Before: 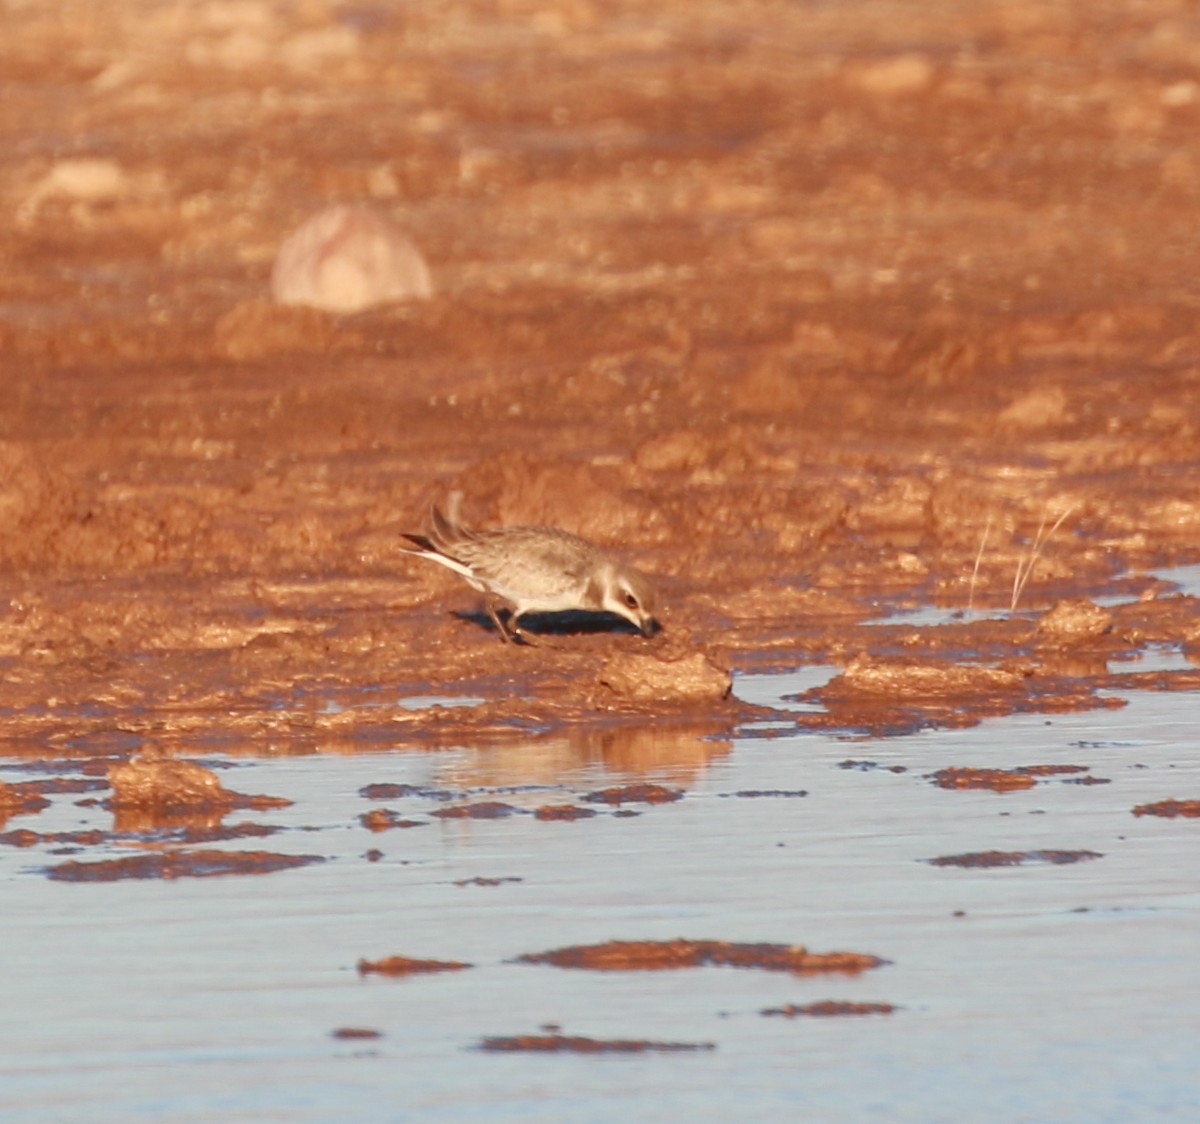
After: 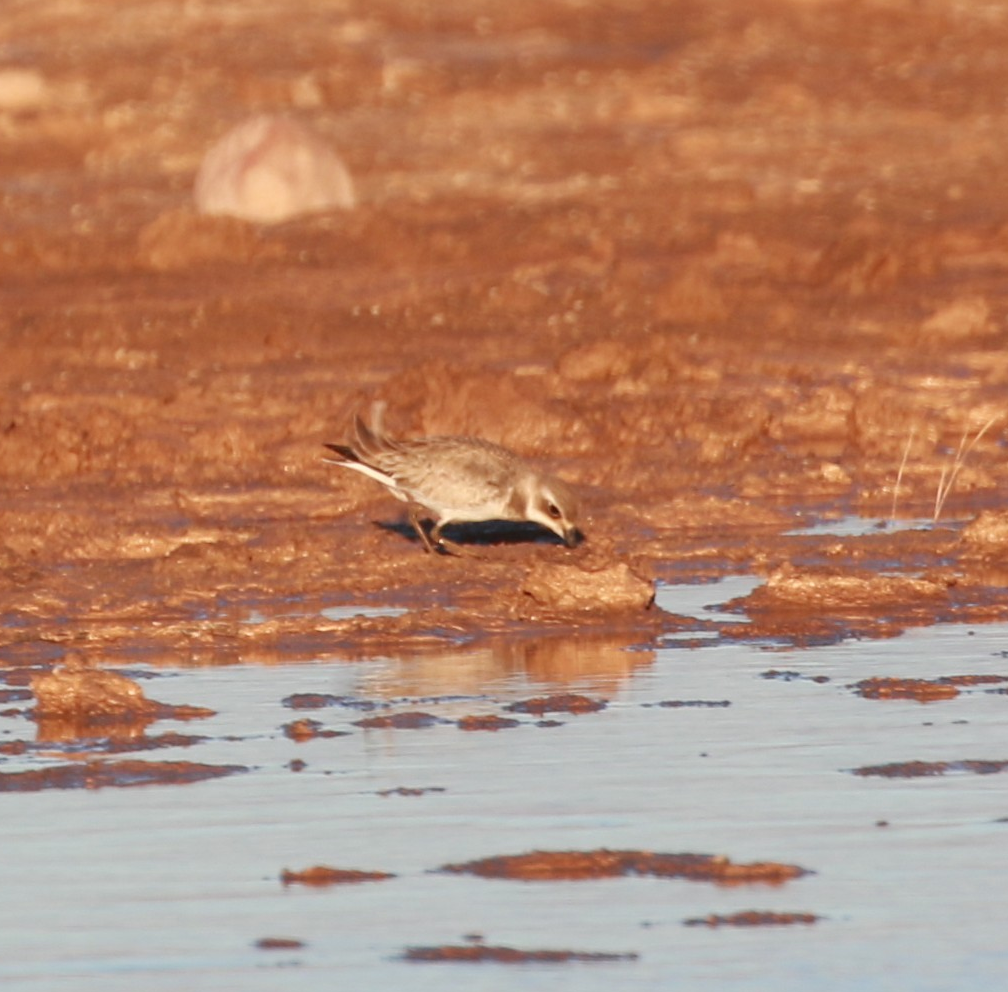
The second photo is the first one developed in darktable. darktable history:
crop: left 6.464%, top 8.057%, right 9.53%, bottom 3.602%
